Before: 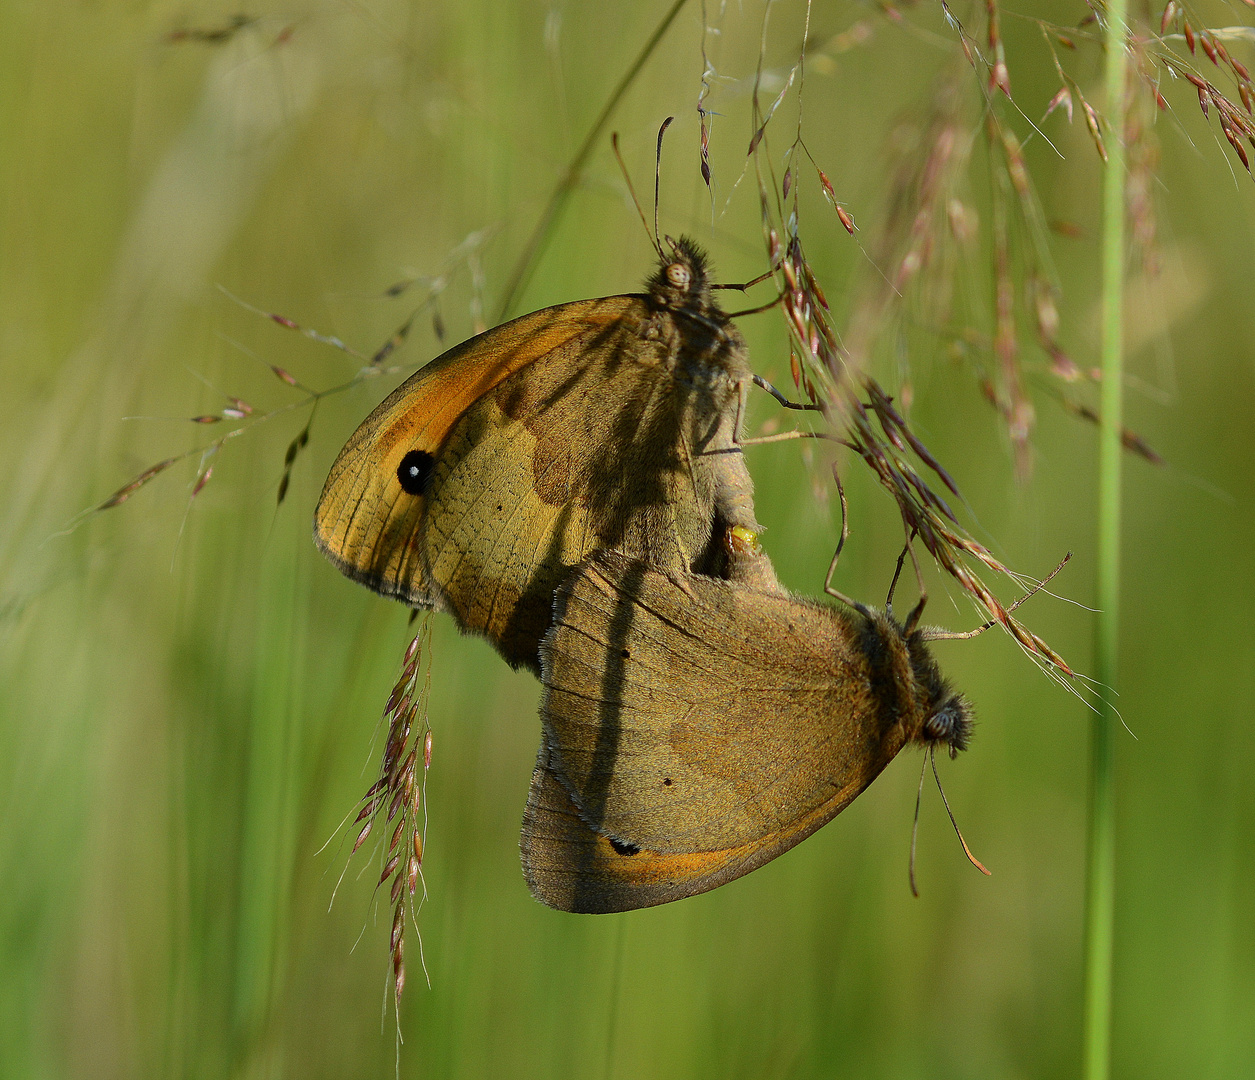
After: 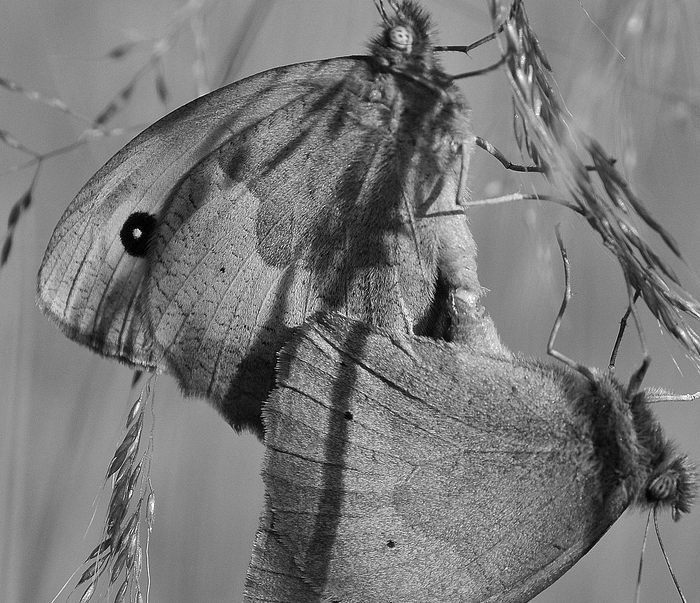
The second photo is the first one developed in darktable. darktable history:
white balance: emerald 1
monochrome: on, module defaults
crop and rotate: left 22.13%, top 22.054%, right 22.026%, bottom 22.102%
tone equalizer: -8 EV 1 EV, -7 EV 1 EV, -6 EV 1 EV, -5 EV 1 EV, -4 EV 1 EV, -3 EV 0.75 EV, -2 EV 0.5 EV, -1 EV 0.25 EV
